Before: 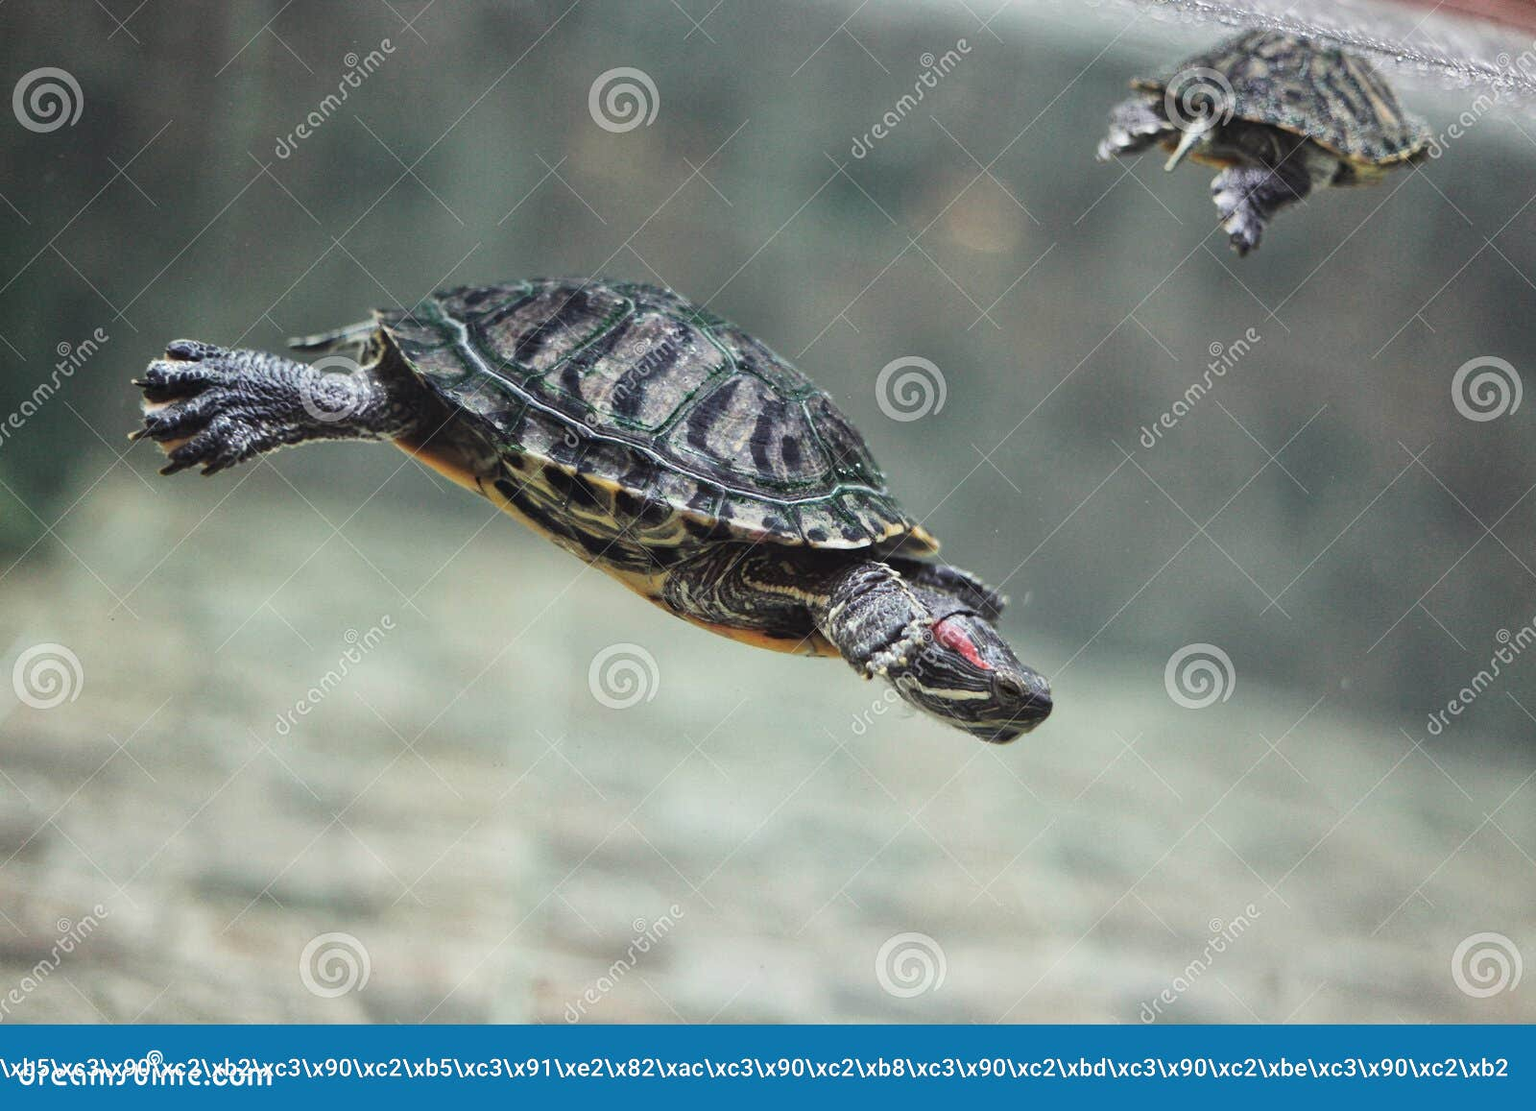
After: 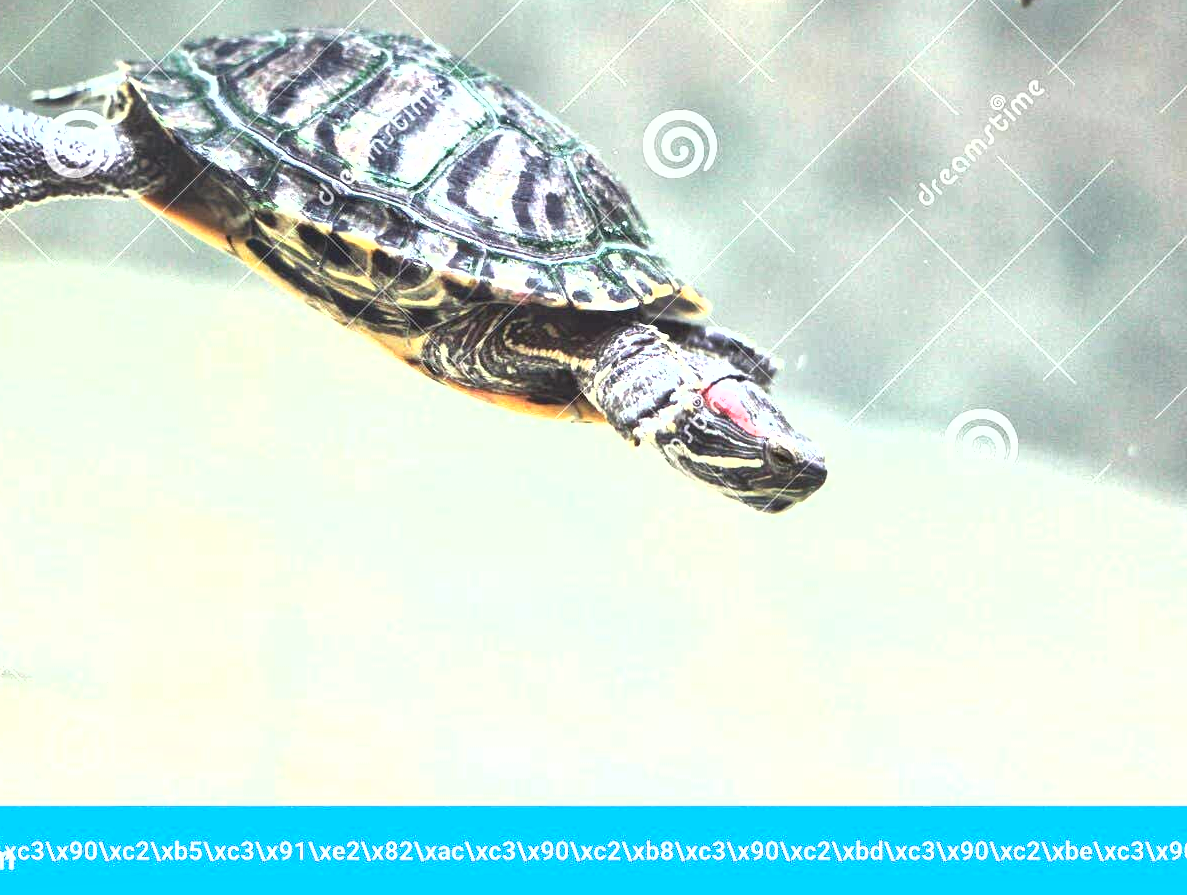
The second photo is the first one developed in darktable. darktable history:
crop: left 16.859%, top 22.613%, right 8.93%
exposure: black level correction 0, exposure 1.992 EV, compensate exposure bias true, compensate highlight preservation false
shadows and highlights: shadows 36.6, highlights -28.02, soften with gaussian
